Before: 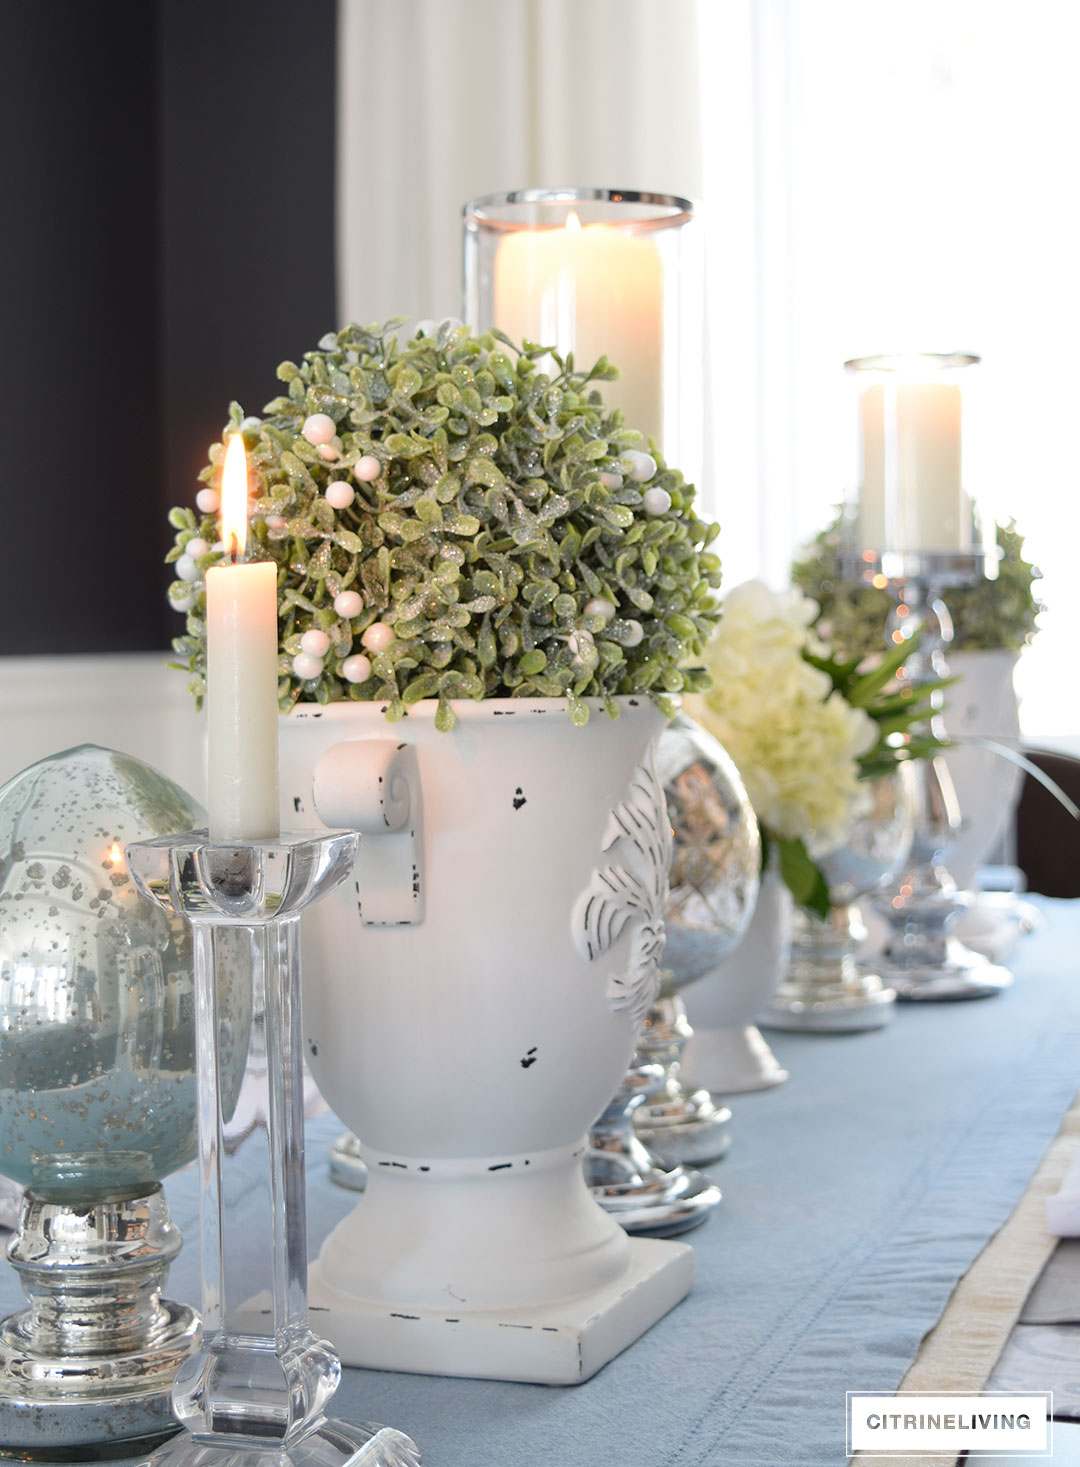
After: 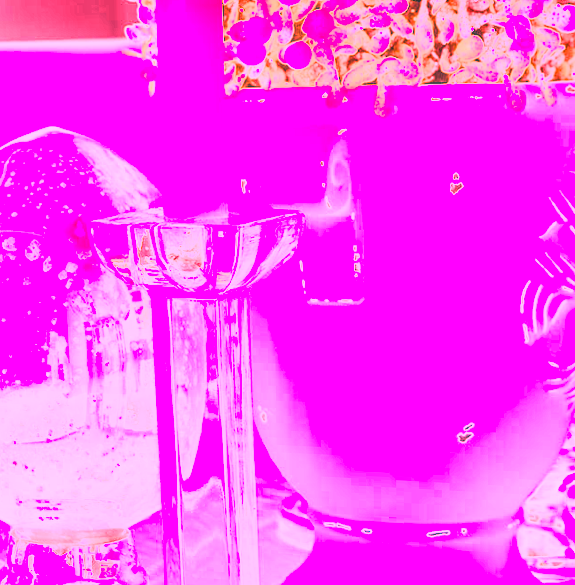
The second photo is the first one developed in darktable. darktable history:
rotate and perspective: rotation 0.062°, lens shift (vertical) 0.115, lens shift (horizontal) -0.133, crop left 0.047, crop right 0.94, crop top 0.061, crop bottom 0.94
local contrast: on, module defaults
white balance: red 4.26, blue 1.802
color balance rgb: perceptual saturation grading › global saturation 20%, perceptual saturation grading › highlights -50%, perceptual saturation grading › shadows 30%, perceptual brilliance grading › global brilliance 10%, perceptual brilliance grading › shadows 15%
contrast brightness saturation: contrast 0.2, brightness 0.16, saturation 0.22
color zones: curves: ch1 [(0.077, 0.436) (0.25, 0.5) (0.75, 0.5)]
crop: top 44.483%, right 43.593%, bottom 12.892%
tone equalizer: -8 EV -0.417 EV, -7 EV -0.389 EV, -6 EV -0.333 EV, -5 EV -0.222 EV, -3 EV 0.222 EV, -2 EV 0.333 EV, -1 EV 0.389 EV, +0 EV 0.417 EV, edges refinement/feathering 500, mask exposure compensation -1.57 EV, preserve details no
